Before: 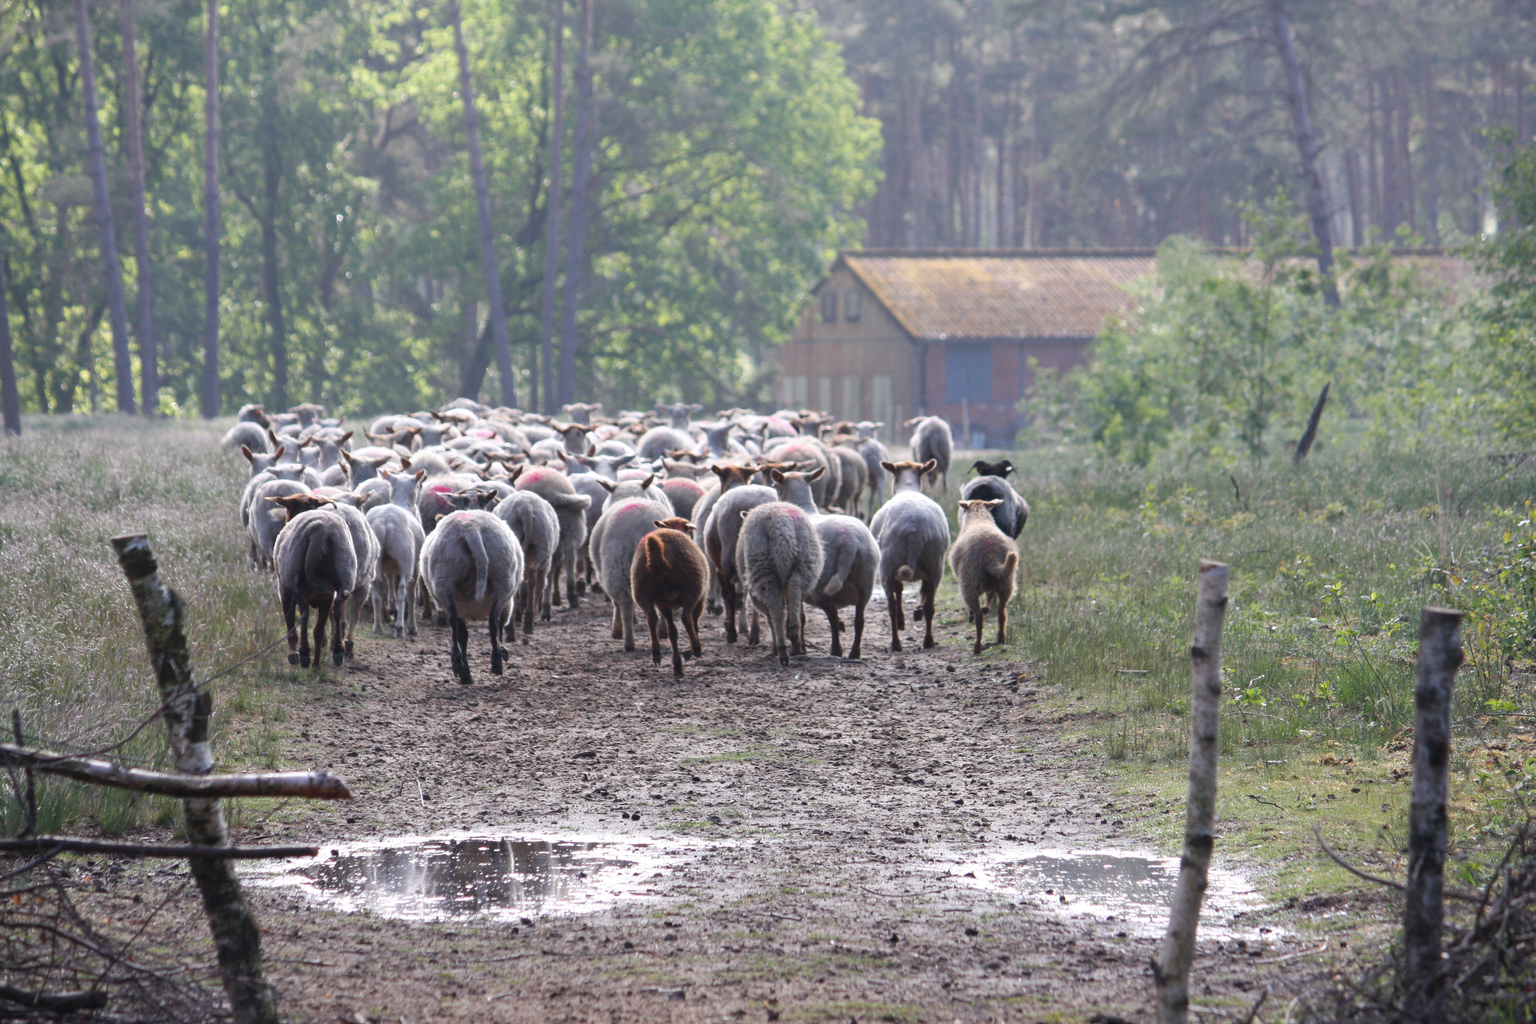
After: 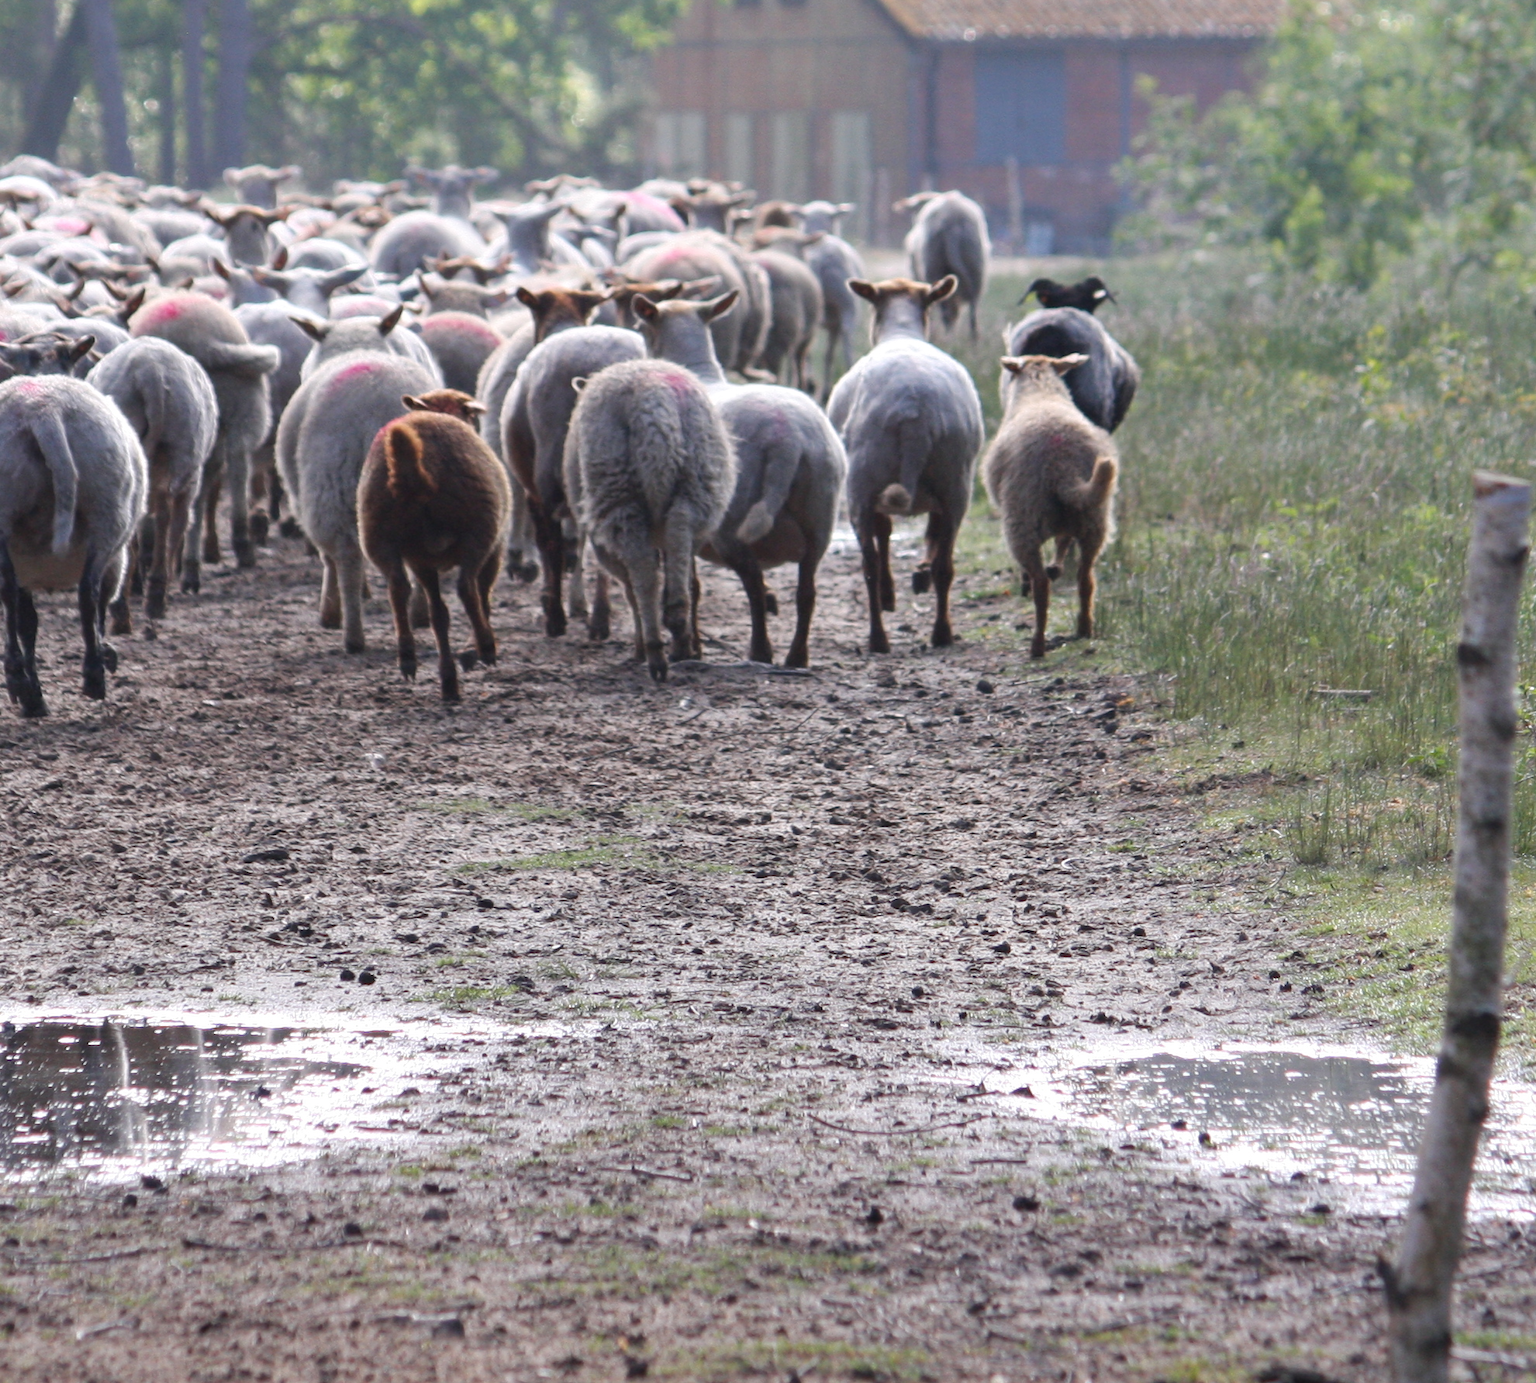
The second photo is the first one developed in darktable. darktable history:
white balance: emerald 1
crop and rotate: left 29.237%, top 31.152%, right 19.807%
